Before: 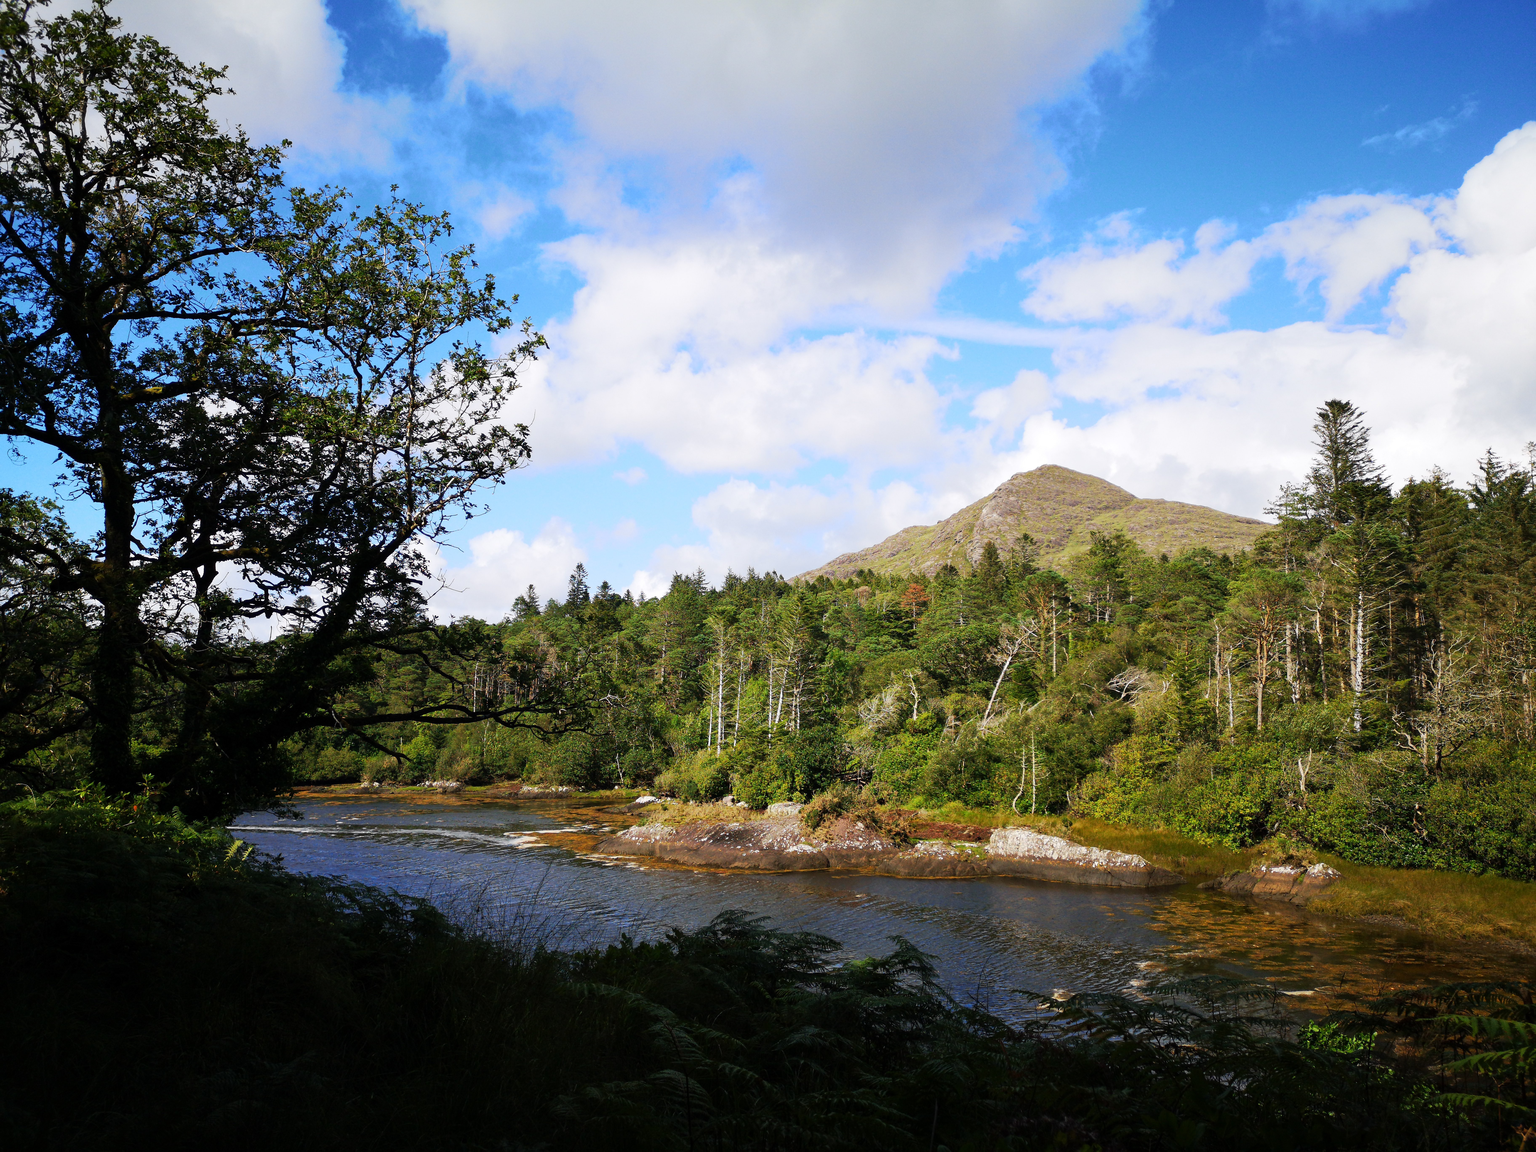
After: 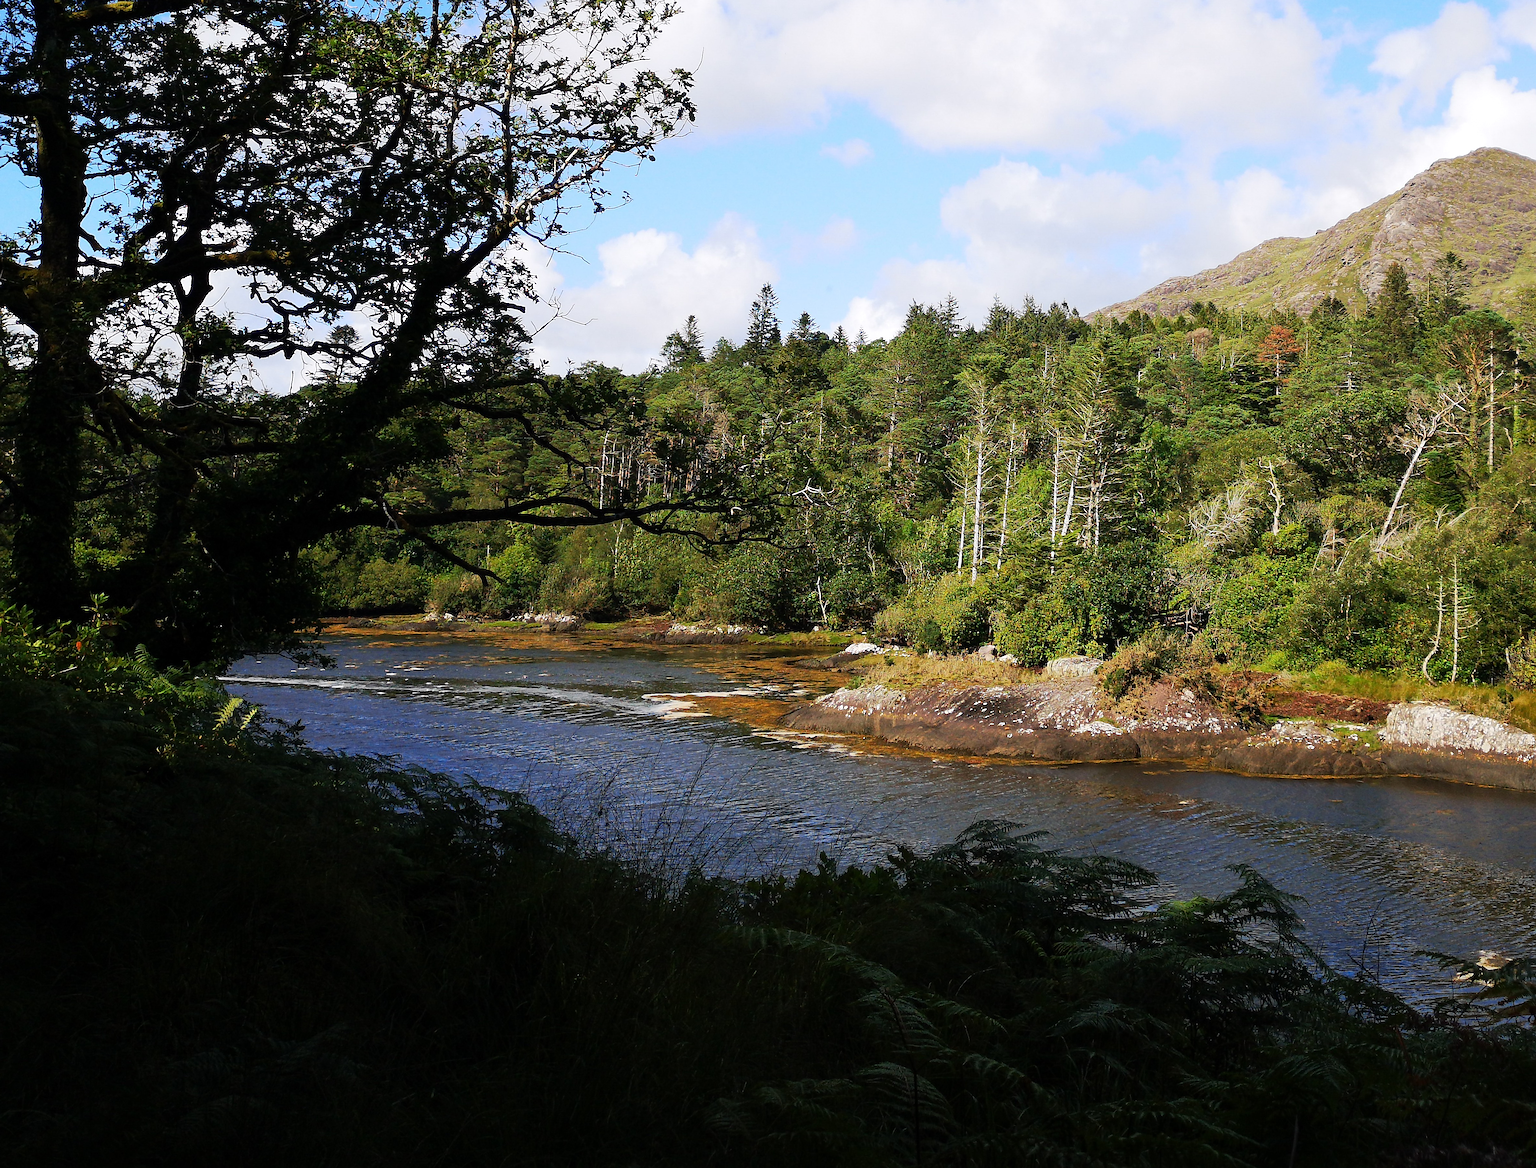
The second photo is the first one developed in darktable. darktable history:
tone equalizer: edges refinement/feathering 500, mask exposure compensation -1.57 EV, preserve details no
crop and rotate: angle -1.15°, left 4.007%, top 32.016%, right 28.97%
sharpen: on, module defaults
